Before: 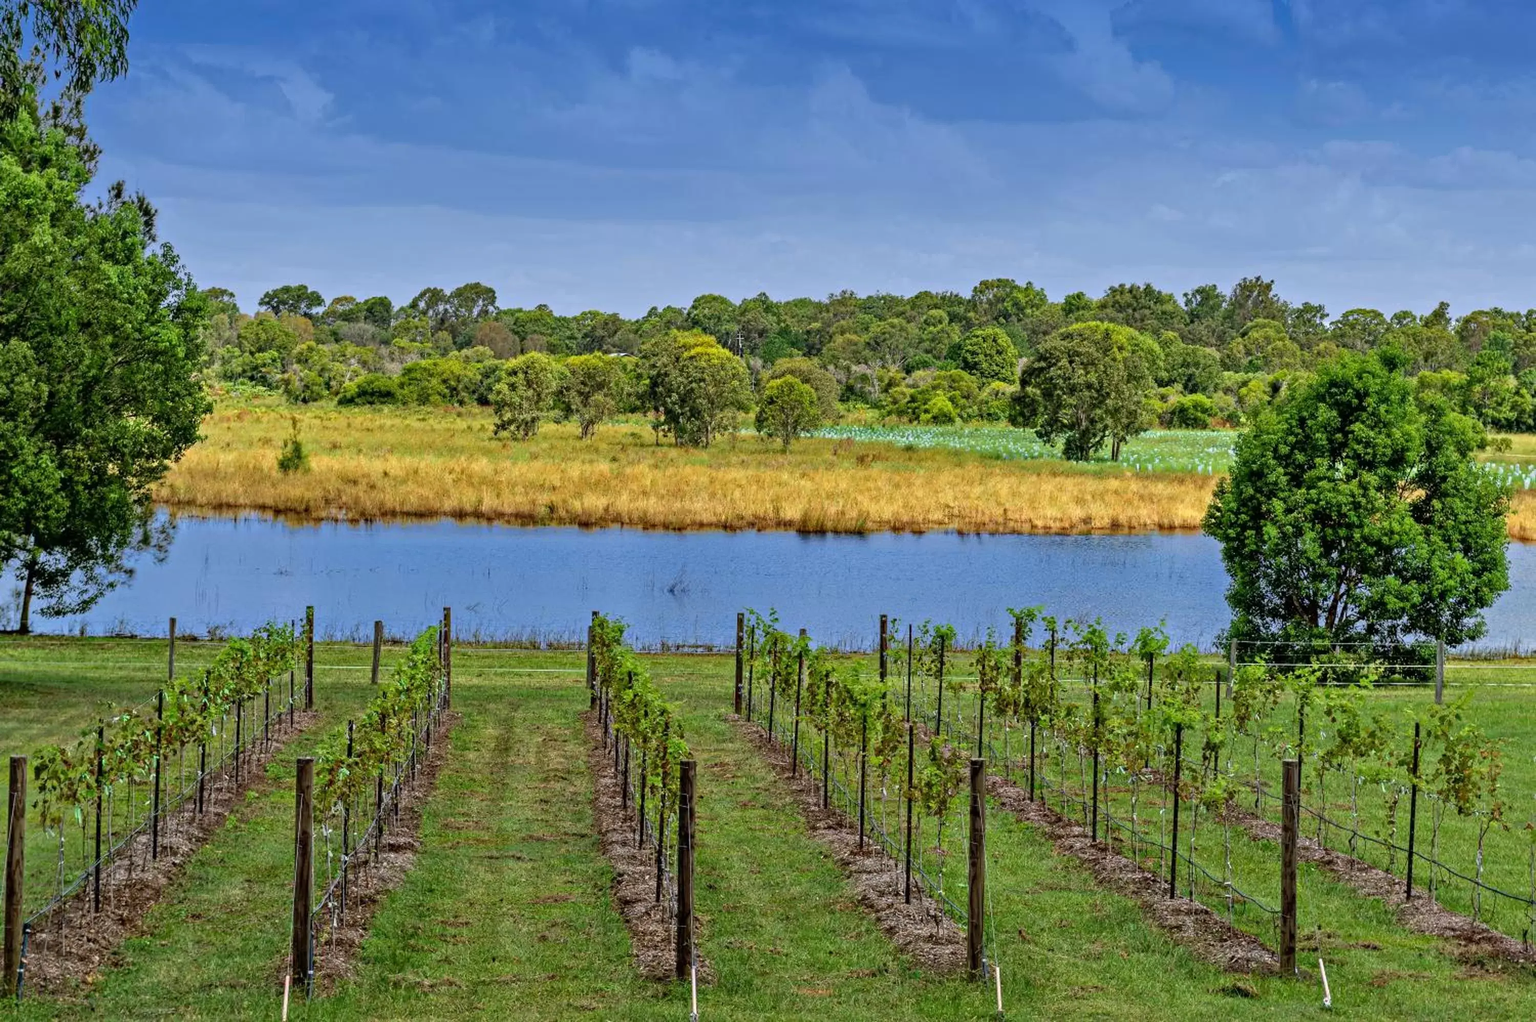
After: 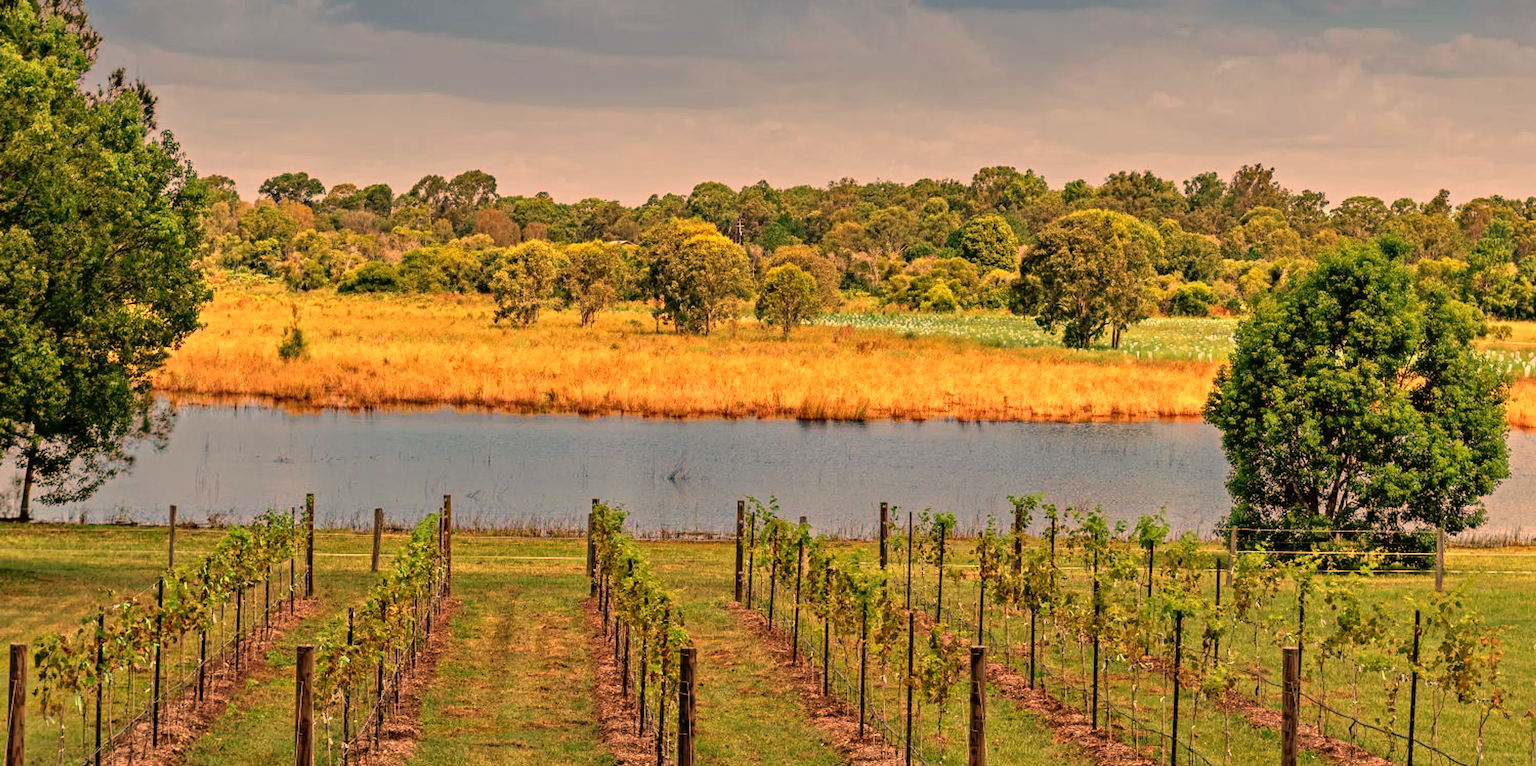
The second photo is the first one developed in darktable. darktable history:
crop: top 11.038%, bottom 13.962%
white balance: red 1.467, blue 0.684
